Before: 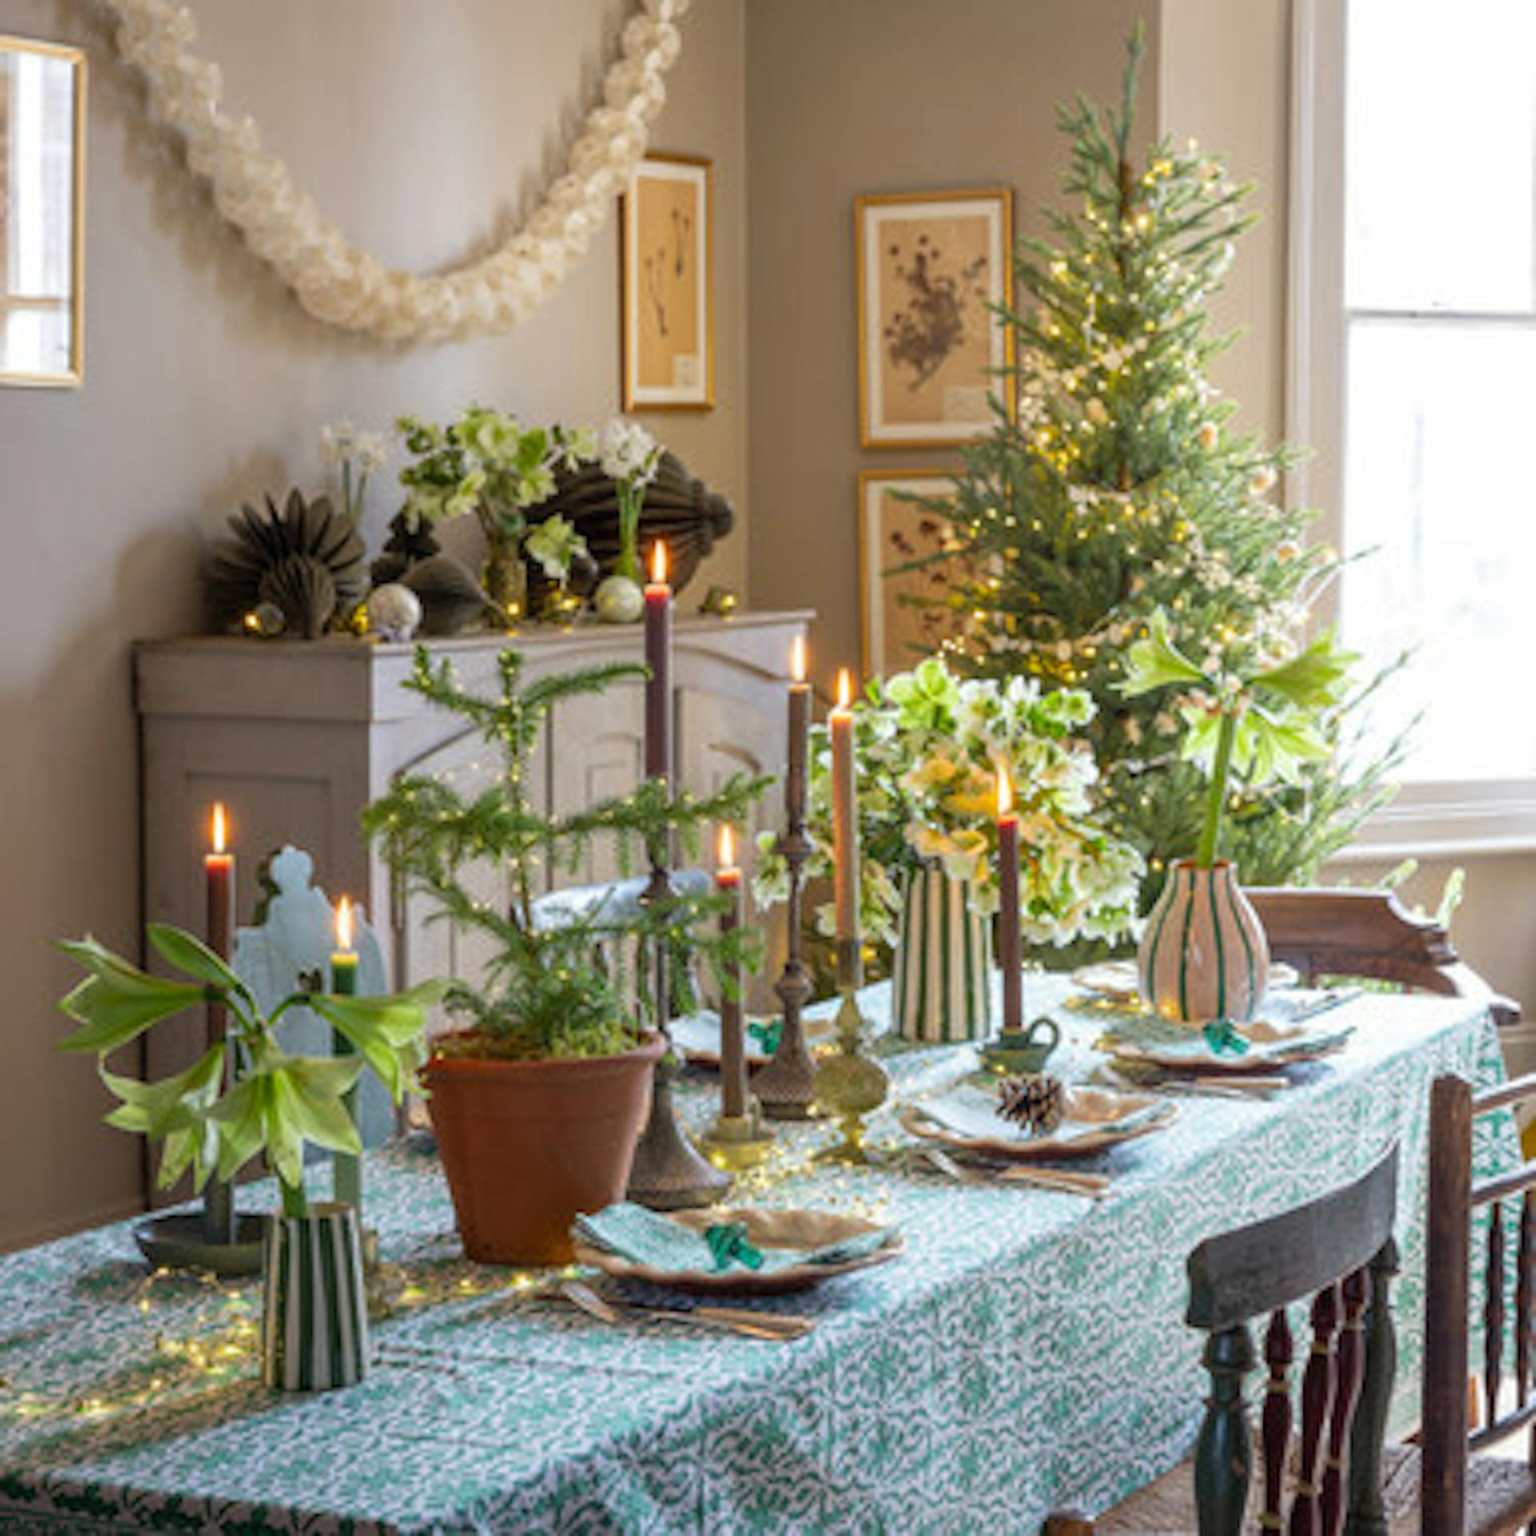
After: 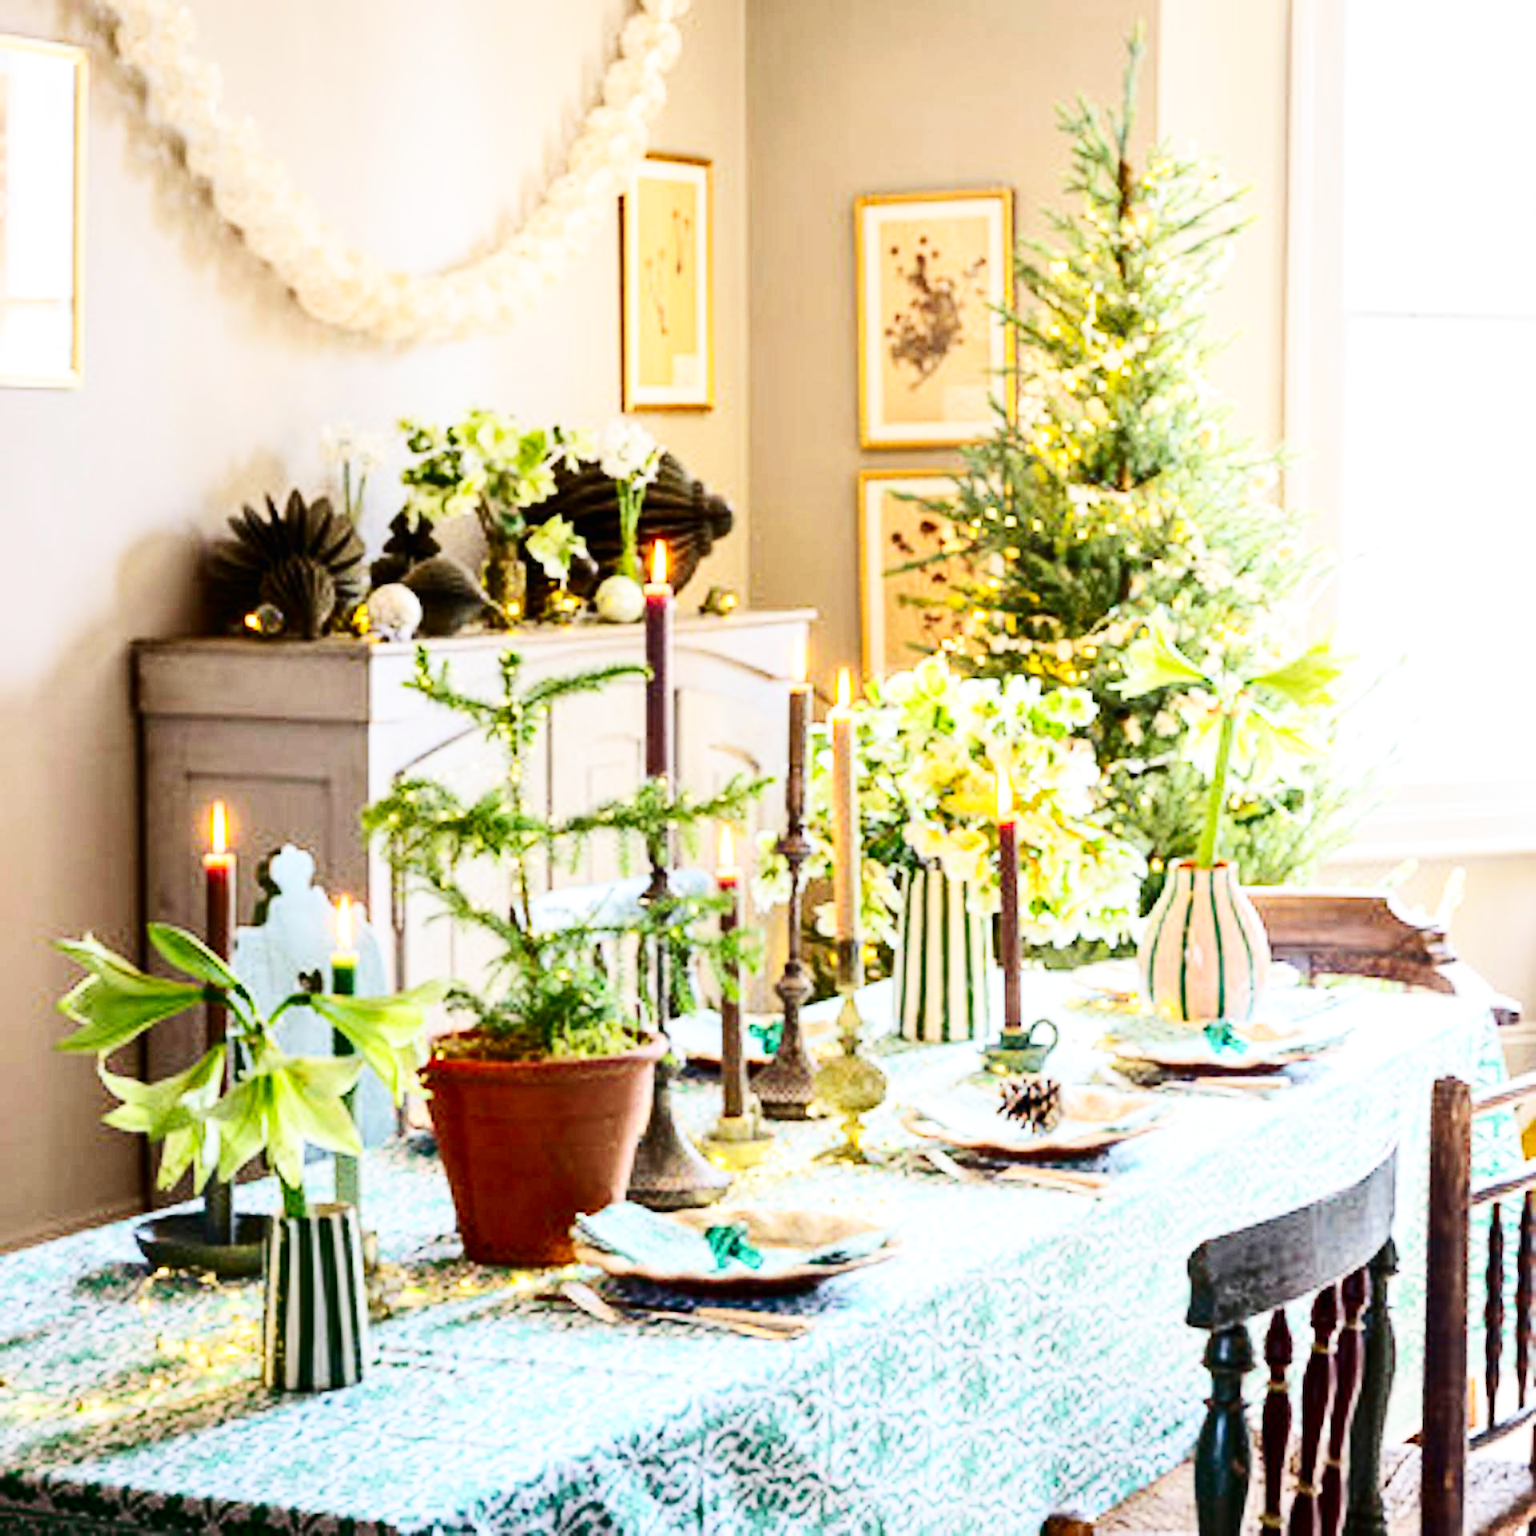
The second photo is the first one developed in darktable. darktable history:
base curve: curves: ch0 [(0, 0.003) (0.001, 0.002) (0.006, 0.004) (0.02, 0.022) (0.048, 0.086) (0.094, 0.234) (0.162, 0.431) (0.258, 0.629) (0.385, 0.8) (0.548, 0.918) (0.751, 0.988) (1, 1)], preserve colors none
contrast brightness saturation: contrast 0.28
